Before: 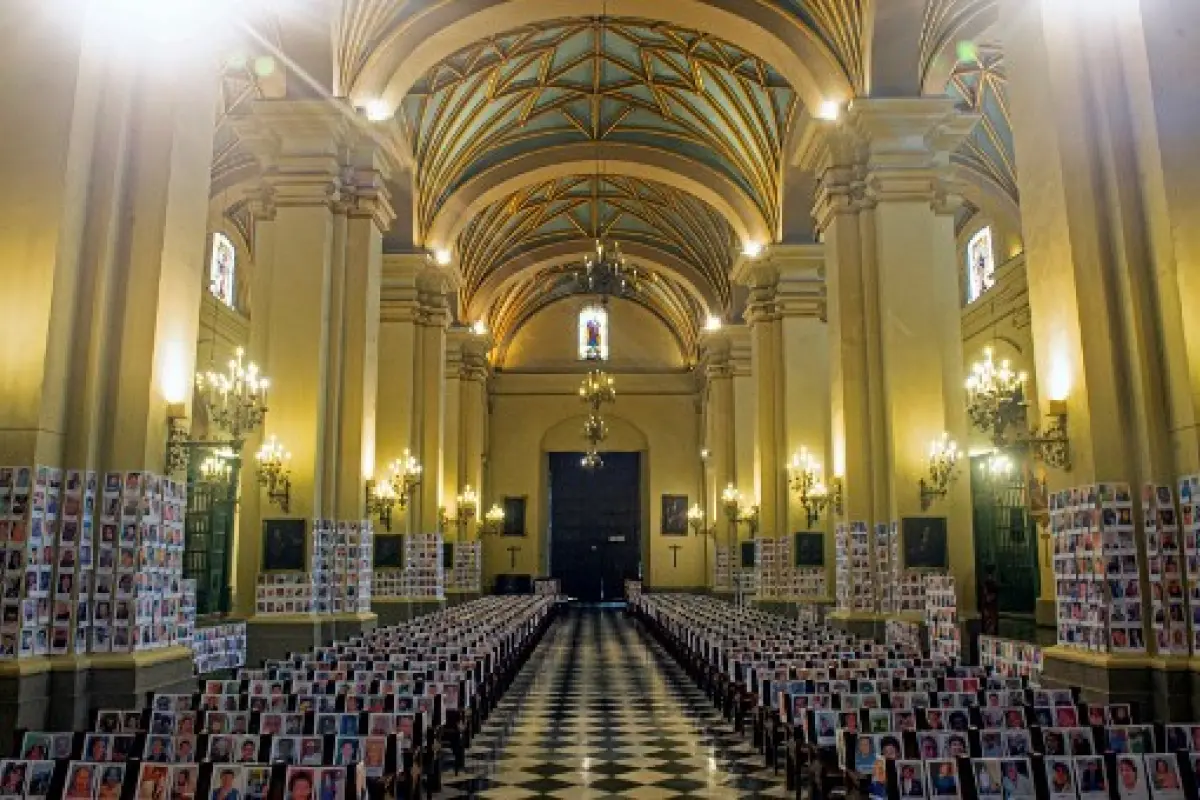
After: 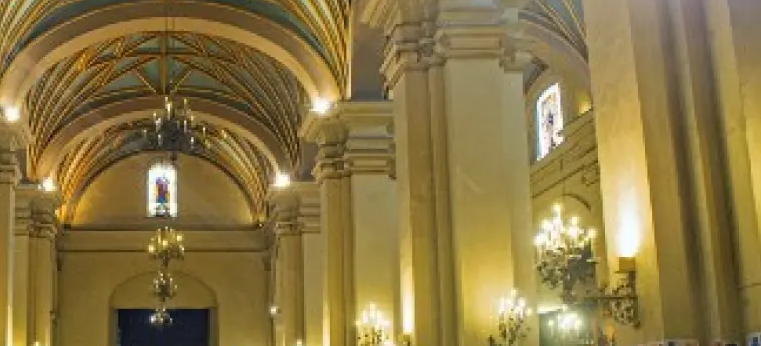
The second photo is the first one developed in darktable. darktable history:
crop: left 36%, top 17.948%, right 0.519%, bottom 38.763%
